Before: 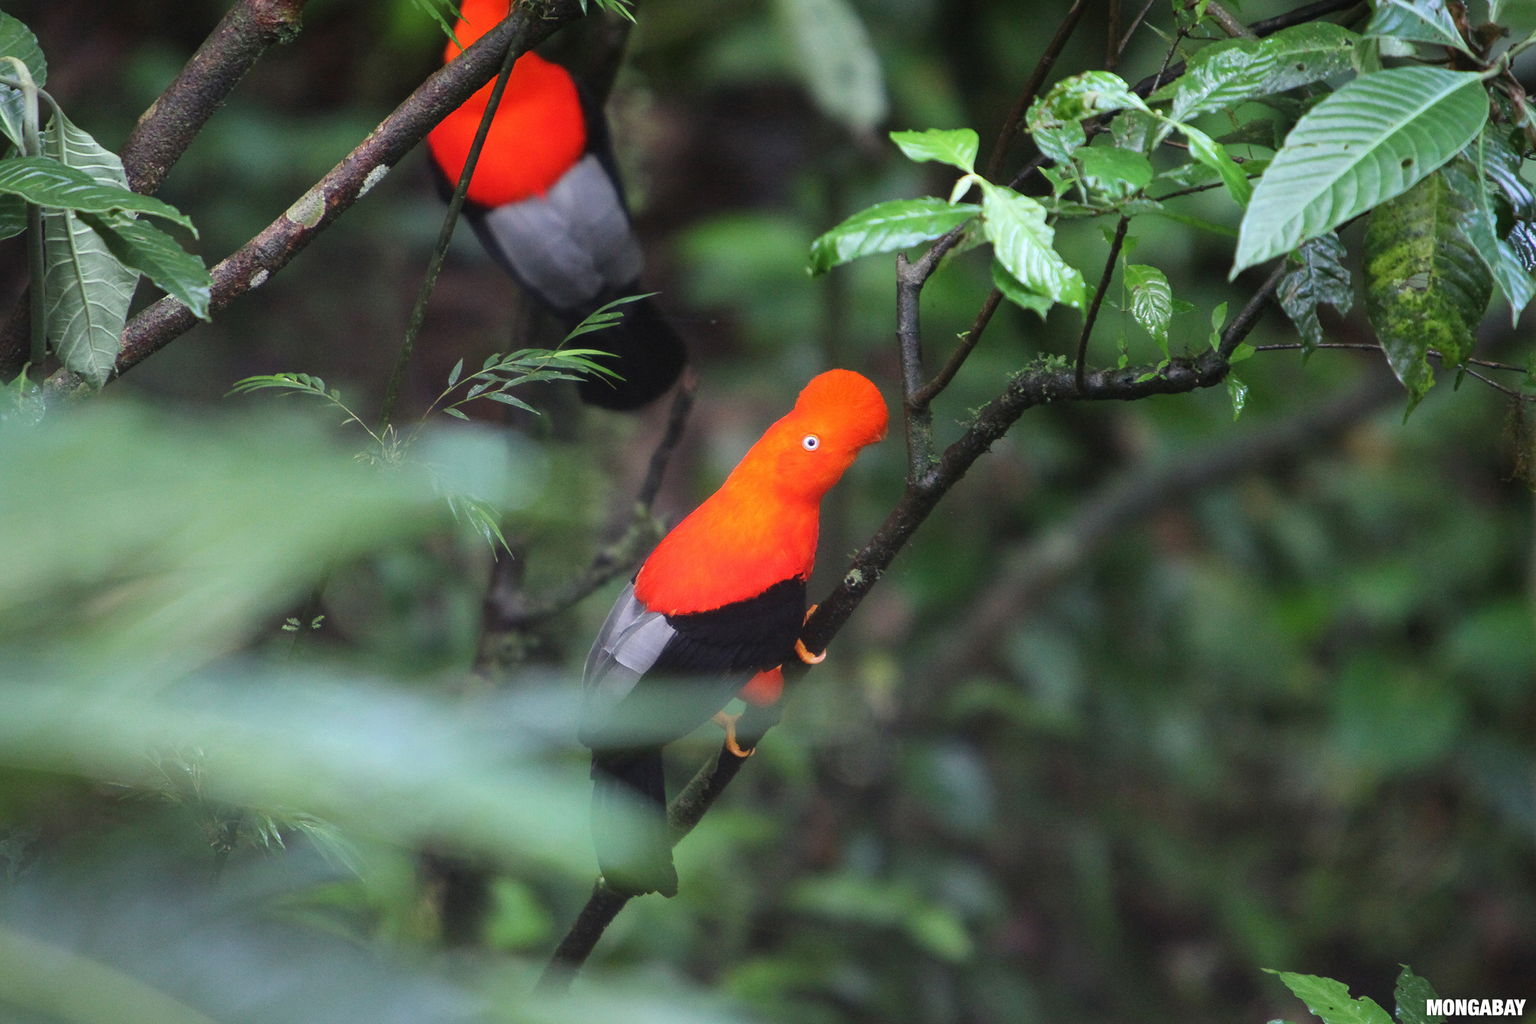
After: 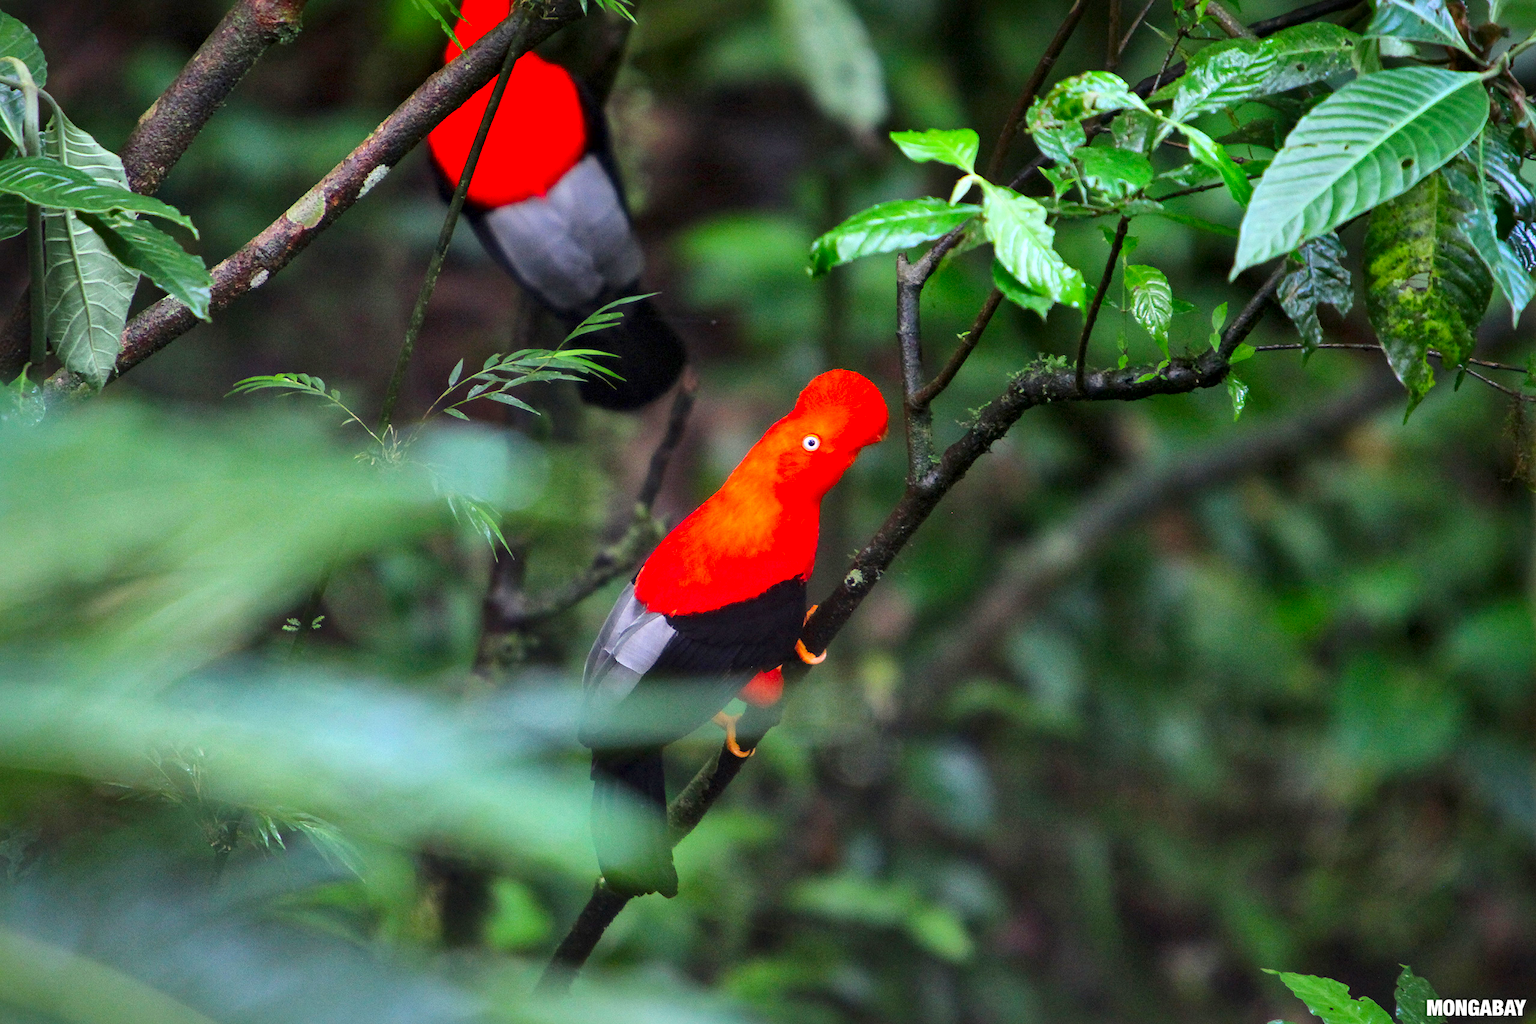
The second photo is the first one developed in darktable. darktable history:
contrast brightness saturation: saturation 0.516
local contrast: mode bilateral grid, contrast 25, coarseness 61, detail 152%, midtone range 0.2
